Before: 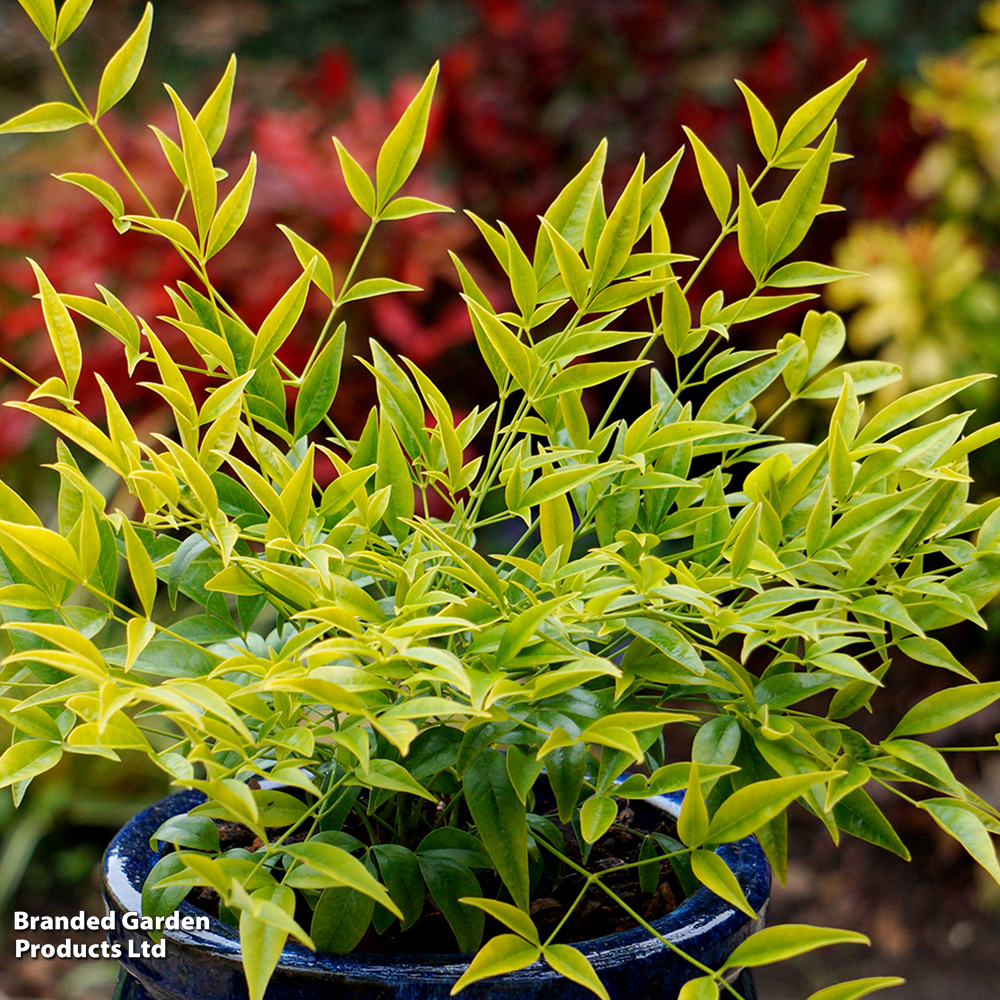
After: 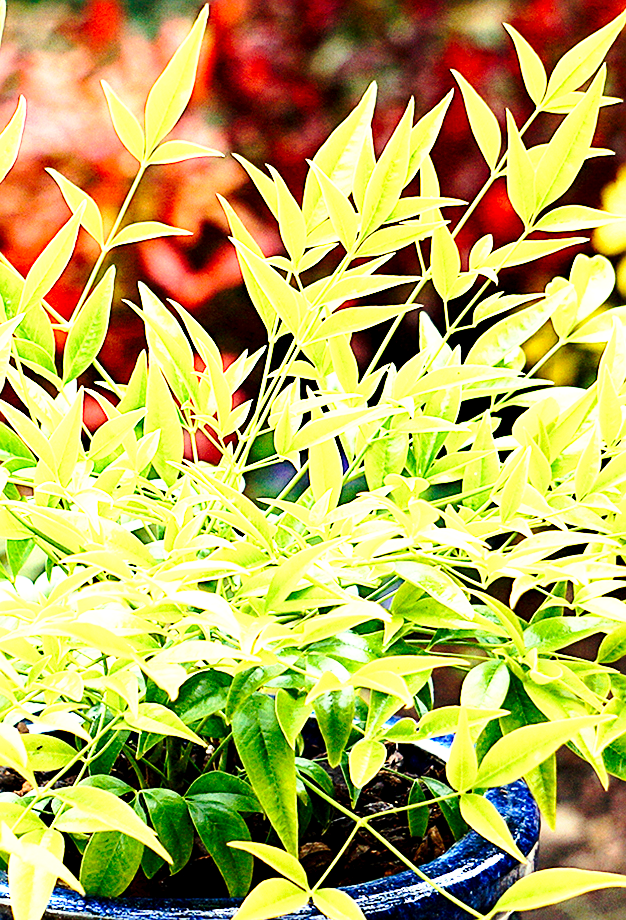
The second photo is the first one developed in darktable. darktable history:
levels: mode automatic, white 99.94%
crop and rotate: left 23.141%, top 5.62%, right 14.253%, bottom 2.352%
color correction: highlights a* -4.32, highlights b* 6.31
base curve: curves: ch0 [(0, 0) (0.028, 0.03) (0.121, 0.232) (0.46, 0.748) (0.859, 0.968) (1, 1)], preserve colors none
sharpen: on, module defaults
exposure: black level correction 0.001, exposure 1.645 EV, compensate exposure bias true, compensate highlight preservation false
tone equalizer: -8 EV -0.445 EV, -7 EV -0.428 EV, -6 EV -0.304 EV, -5 EV -0.22 EV, -3 EV 0.251 EV, -2 EV 0.355 EV, -1 EV 0.394 EV, +0 EV 0.422 EV, edges refinement/feathering 500, mask exposure compensation -1.57 EV, preserve details no
